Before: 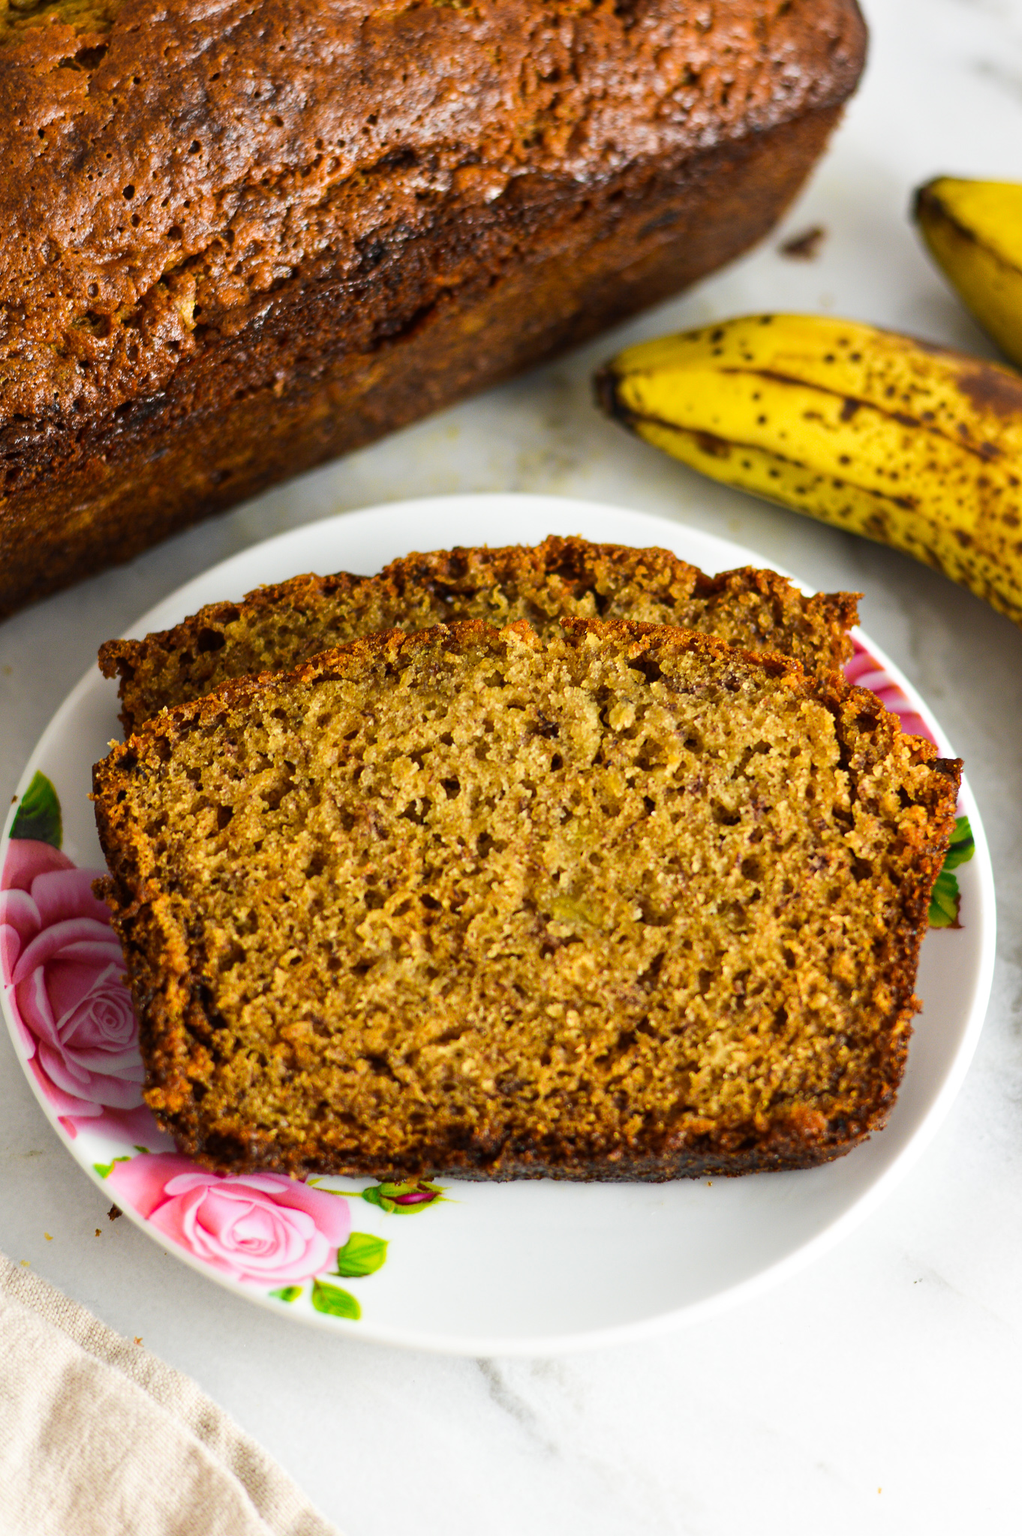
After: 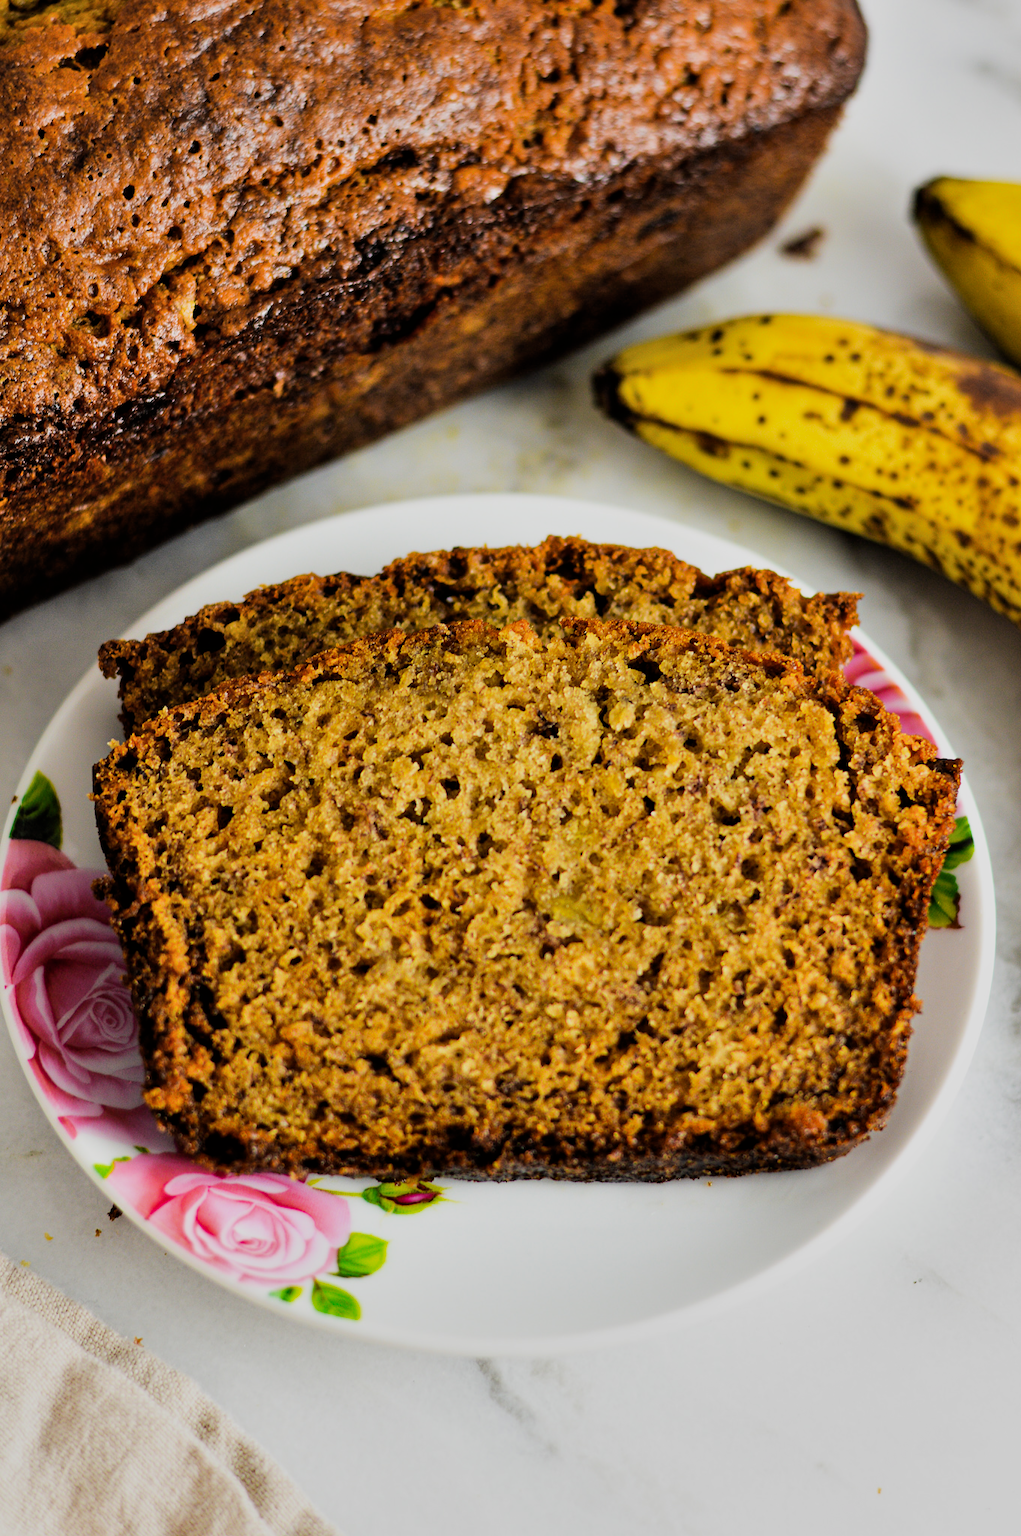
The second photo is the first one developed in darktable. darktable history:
shadows and highlights: soften with gaussian
filmic rgb: black relative exposure -5 EV, hardness 2.88, contrast 1.2
